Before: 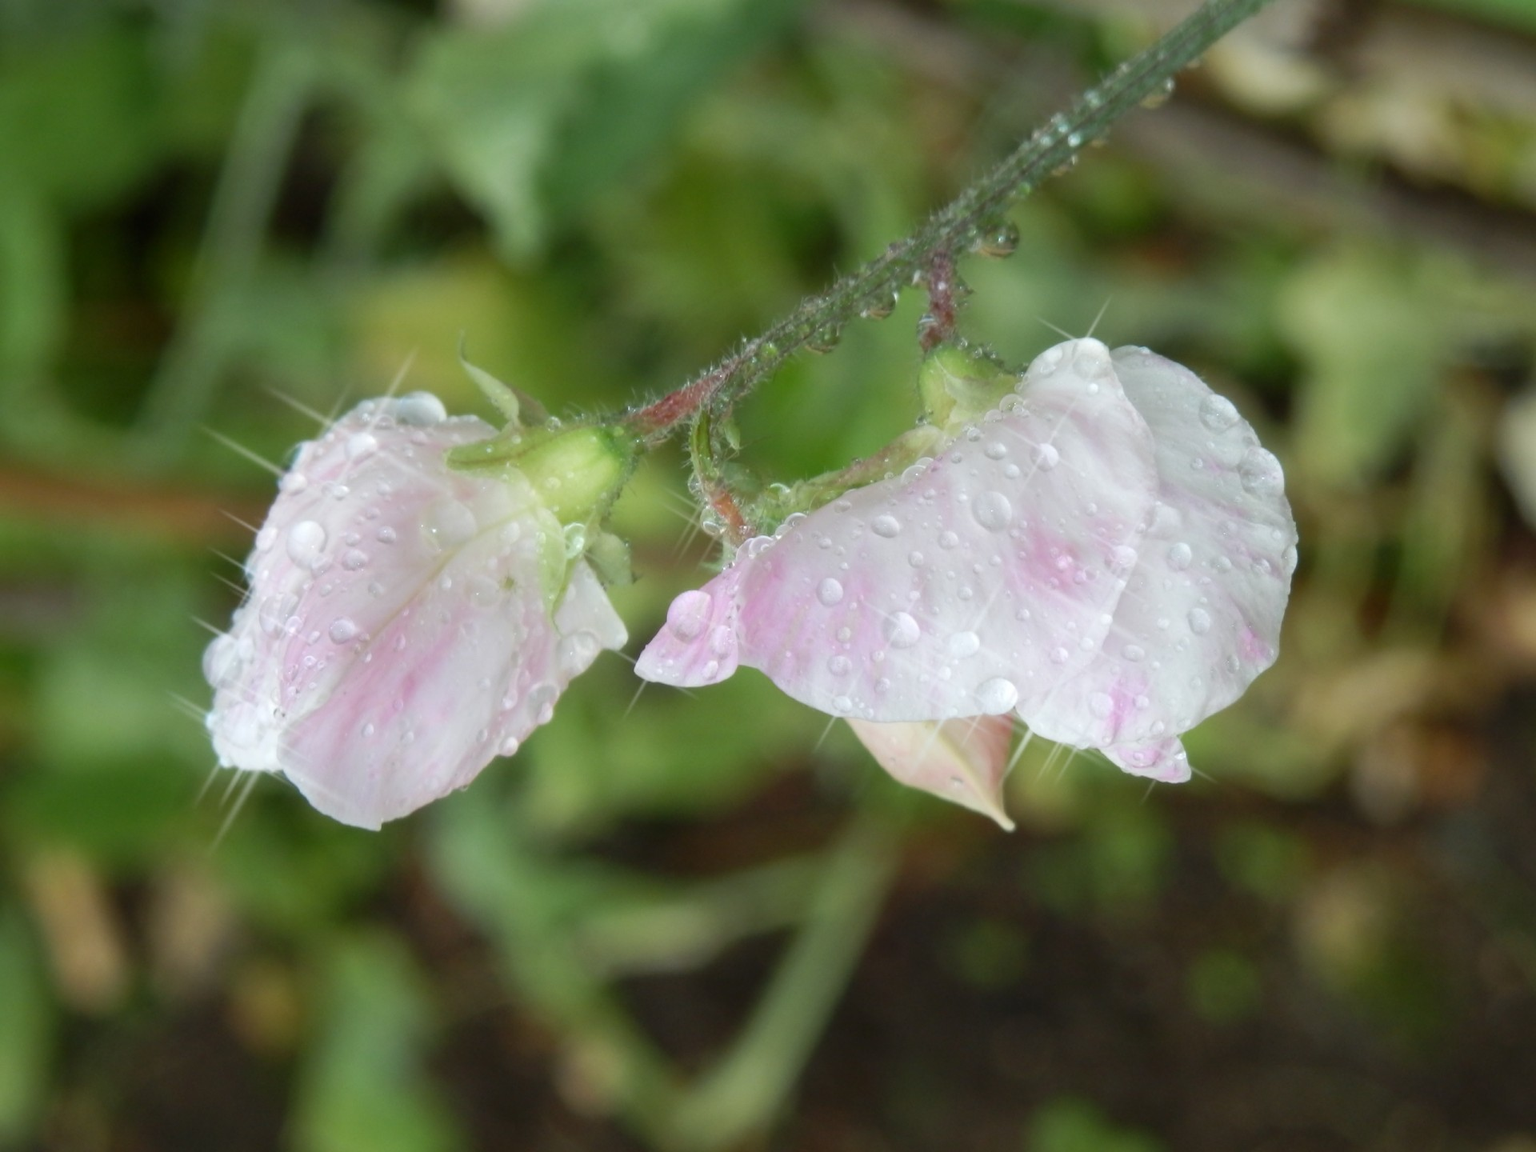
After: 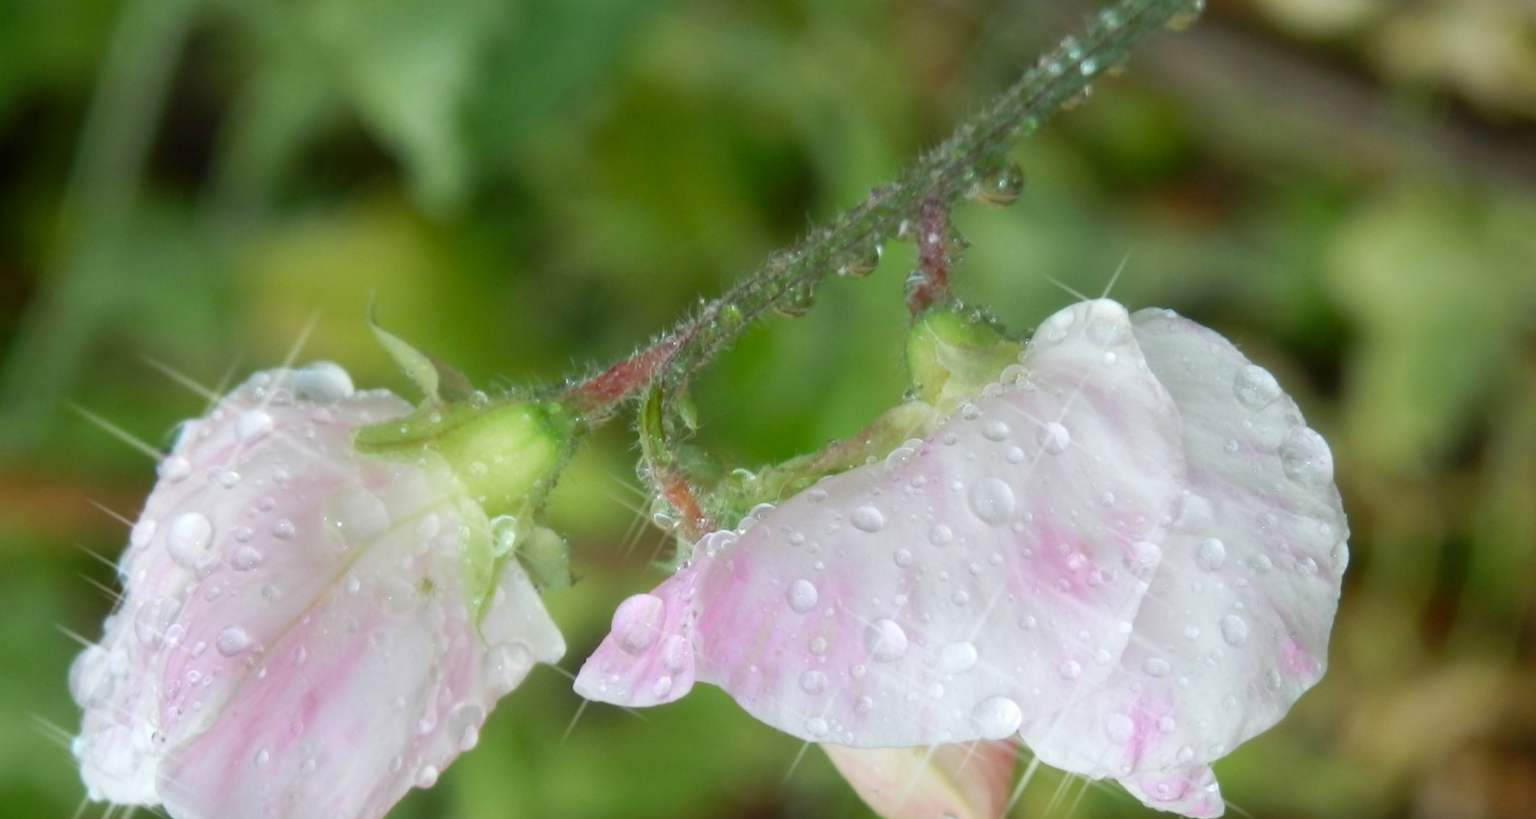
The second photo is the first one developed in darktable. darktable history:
crop and rotate: left 9.417%, top 7.218%, right 5.013%, bottom 31.885%
contrast brightness saturation: contrast 0.037, saturation 0.157
